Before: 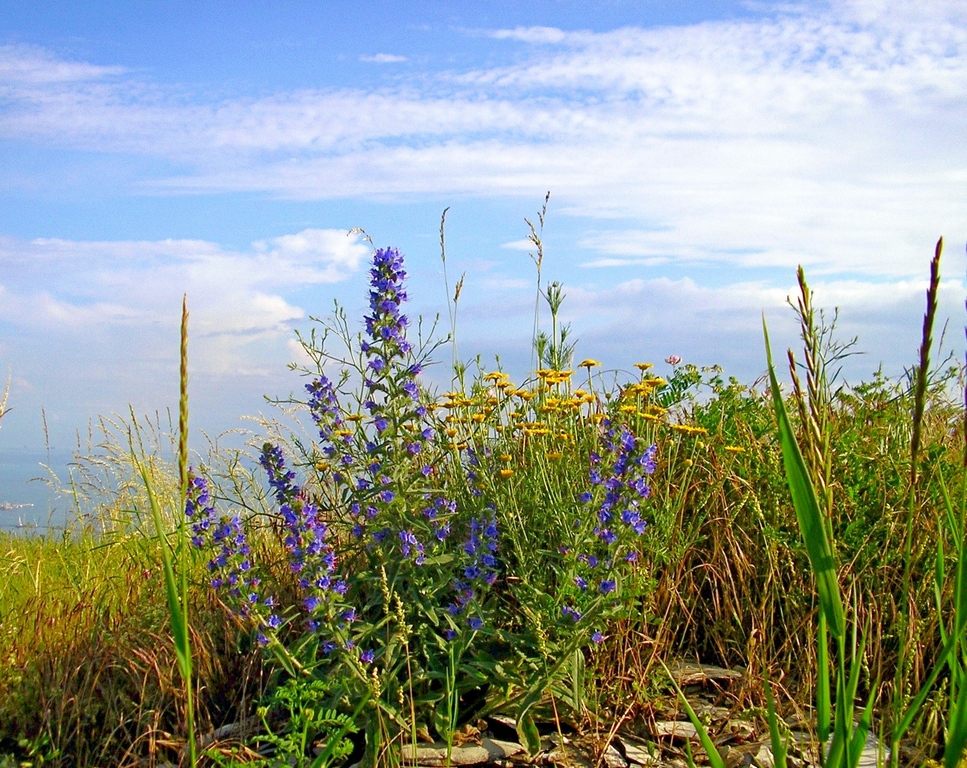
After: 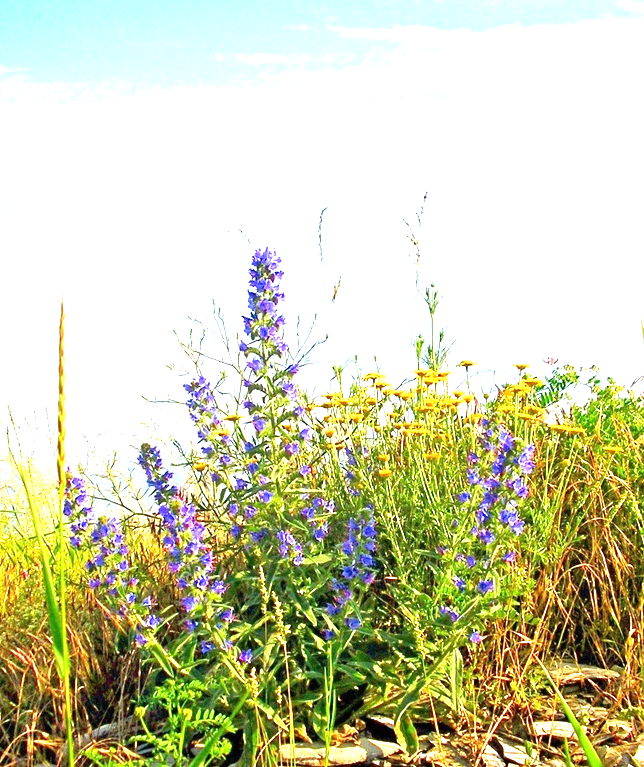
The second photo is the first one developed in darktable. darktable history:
exposure: black level correction 0, exposure 1.741 EV, compensate exposure bias true, compensate highlight preservation false
crop and rotate: left 12.648%, right 20.685%
